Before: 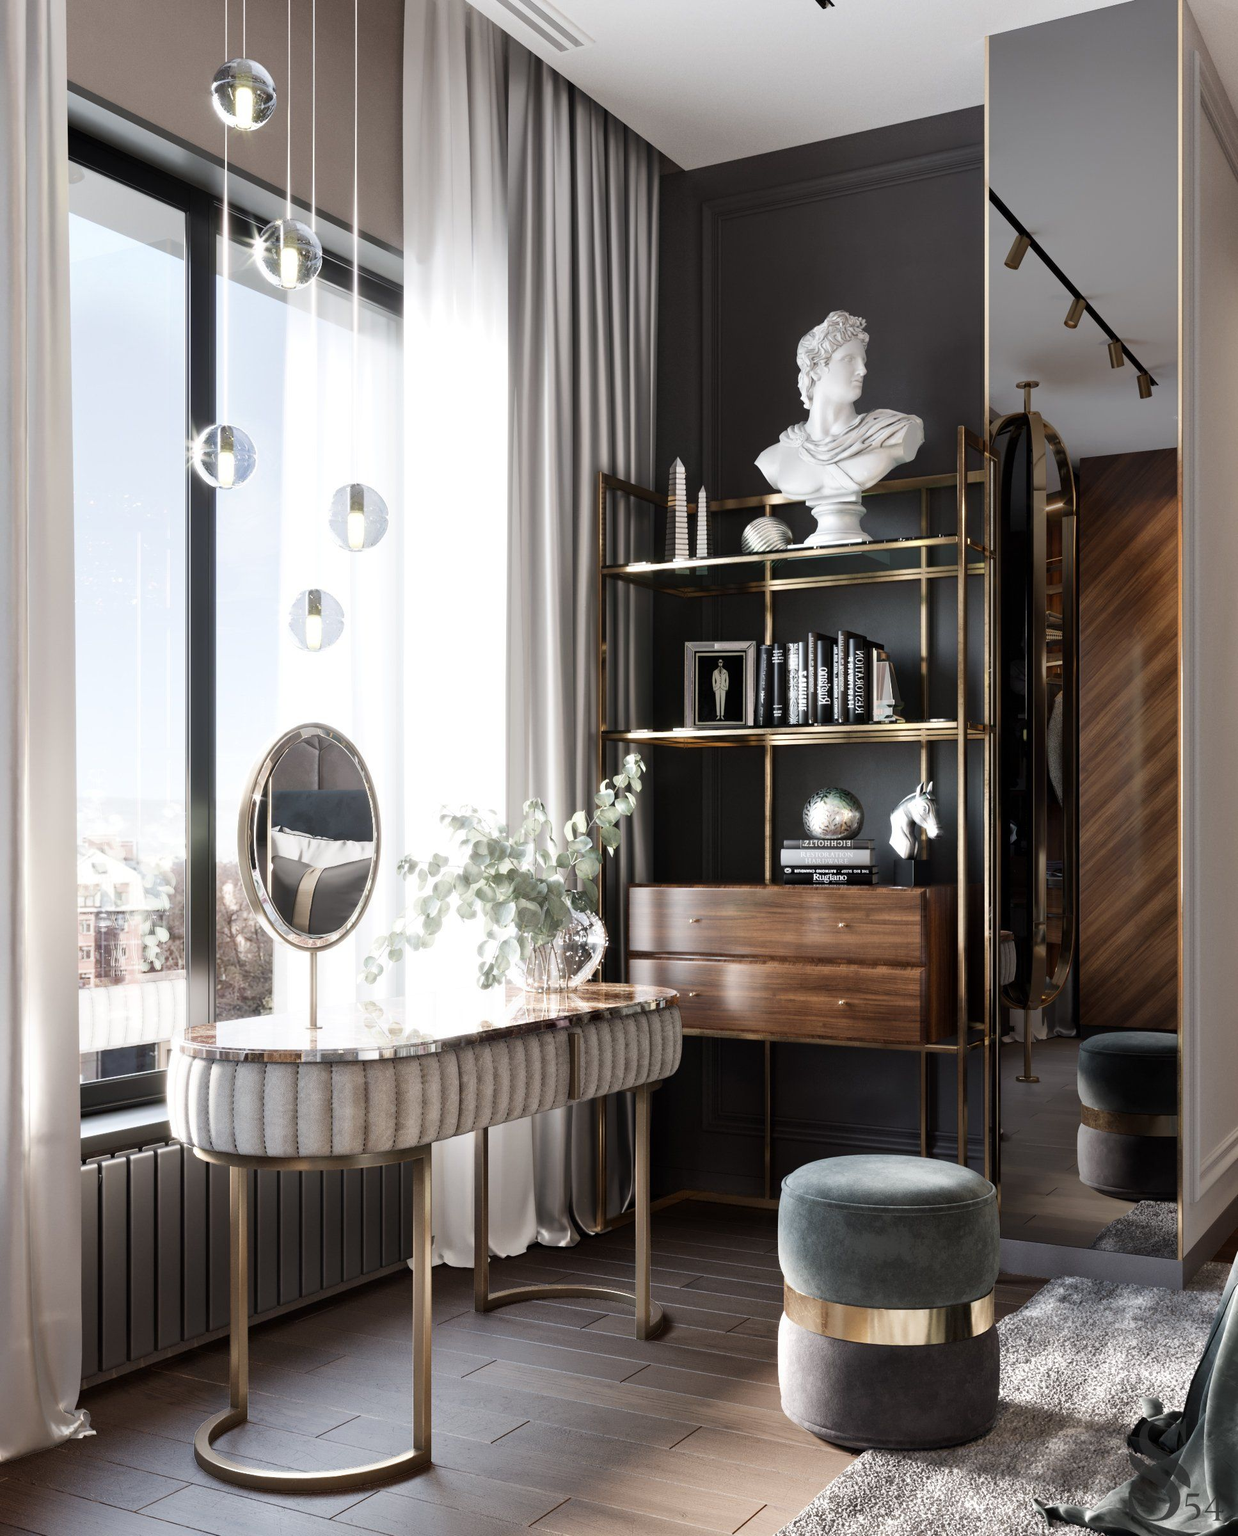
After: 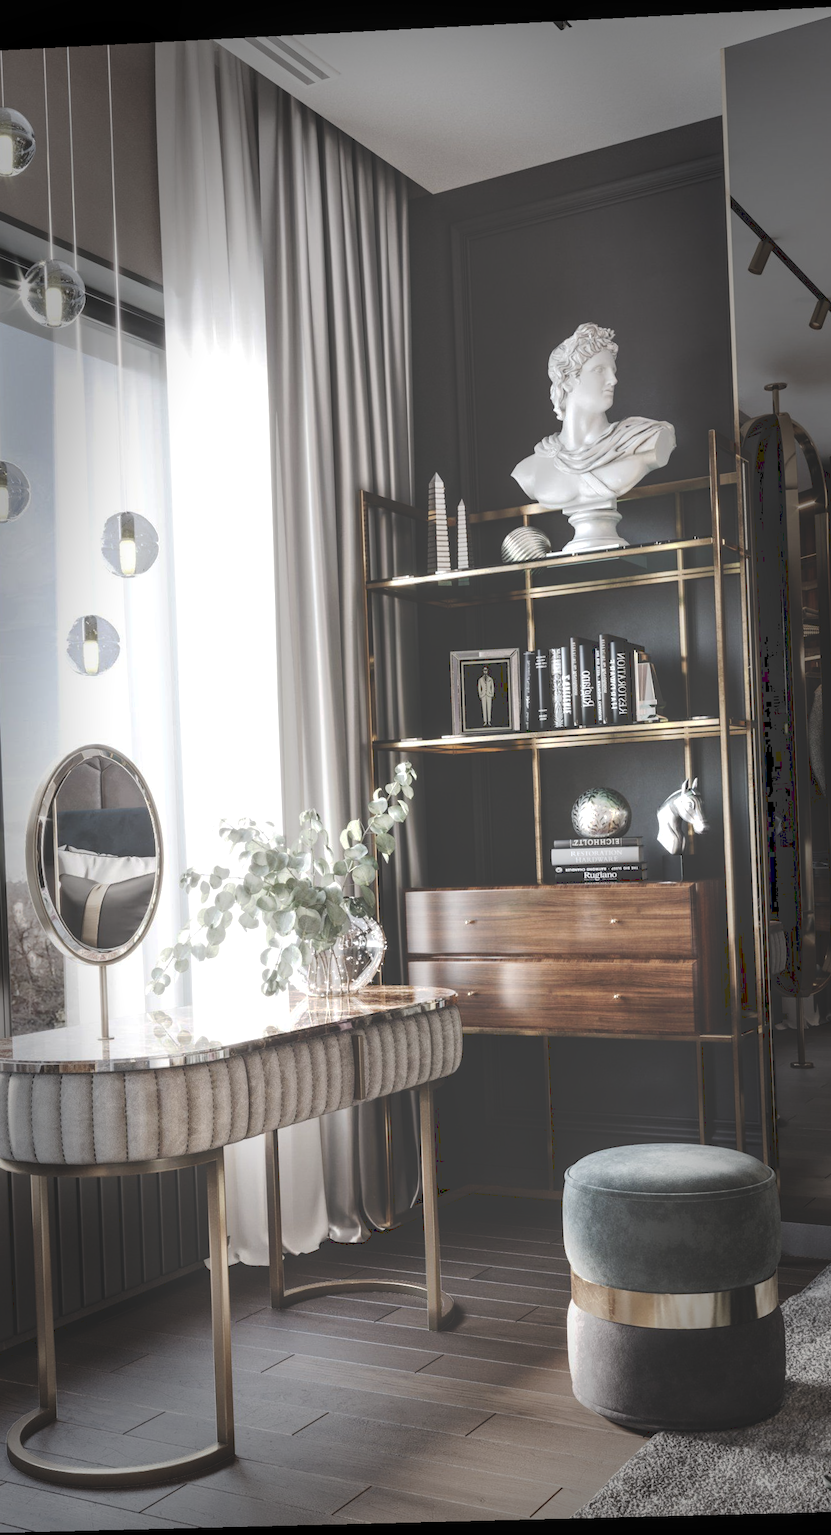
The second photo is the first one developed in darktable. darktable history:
local contrast: detail 130%
crop and rotate: left 18.442%, right 15.508%
rotate and perspective: rotation -2.22°, lens shift (horizontal) -0.022, automatic cropping off
tone curve: curves: ch0 [(0, 0) (0.003, 0.264) (0.011, 0.264) (0.025, 0.265) (0.044, 0.269) (0.069, 0.273) (0.1, 0.28) (0.136, 0.292) (0.177, 0.309) (0.224, 0.336) (0.277, 0.371) (0.335, 0.412) (0.399, 0.469) (0.468, 0.533) (0.543, 0.595) (0.623, 0.66) (0.709, 0.73) (0.801, 0.8) (0.898, 0.854) (1, 1)], preserve colors none
vignetting: fall-off start 66.7%, fall-off radius 39.74%, brightness -0.576, saturation -0.258, automatic ratio true, width/height ratio 0.671, dithering 16-bit output
